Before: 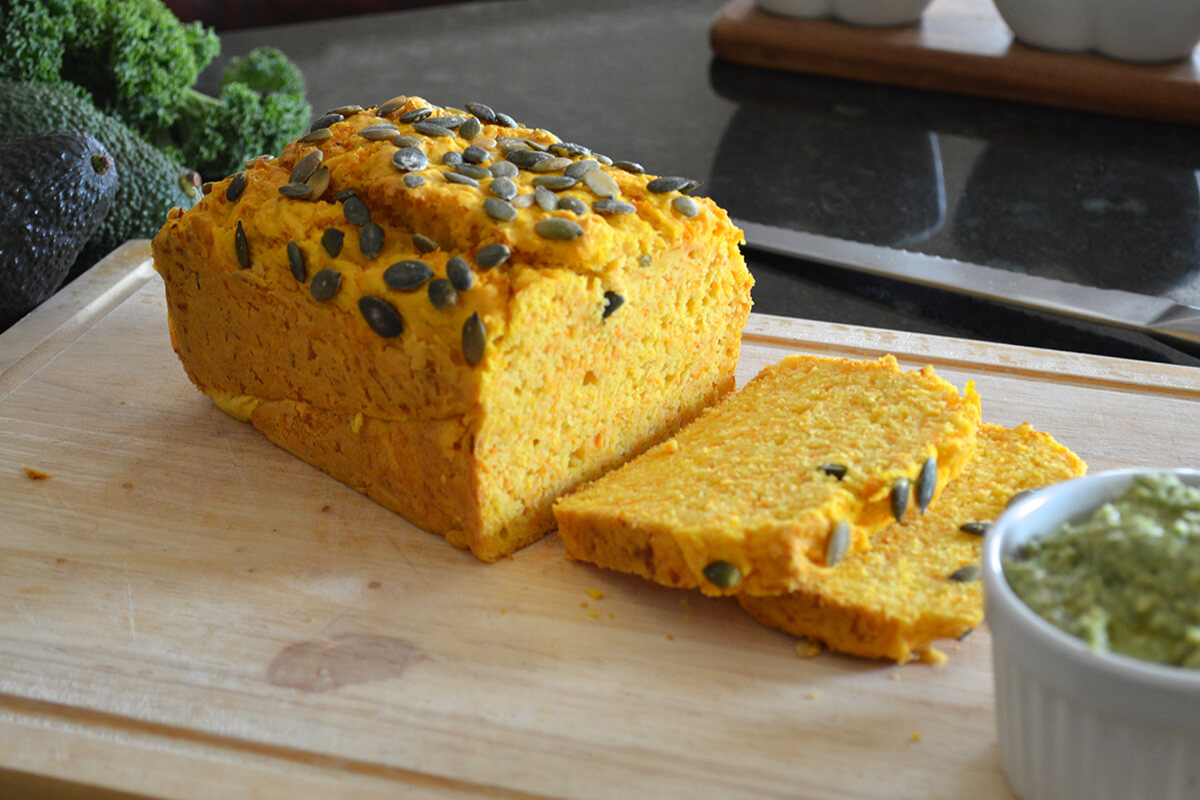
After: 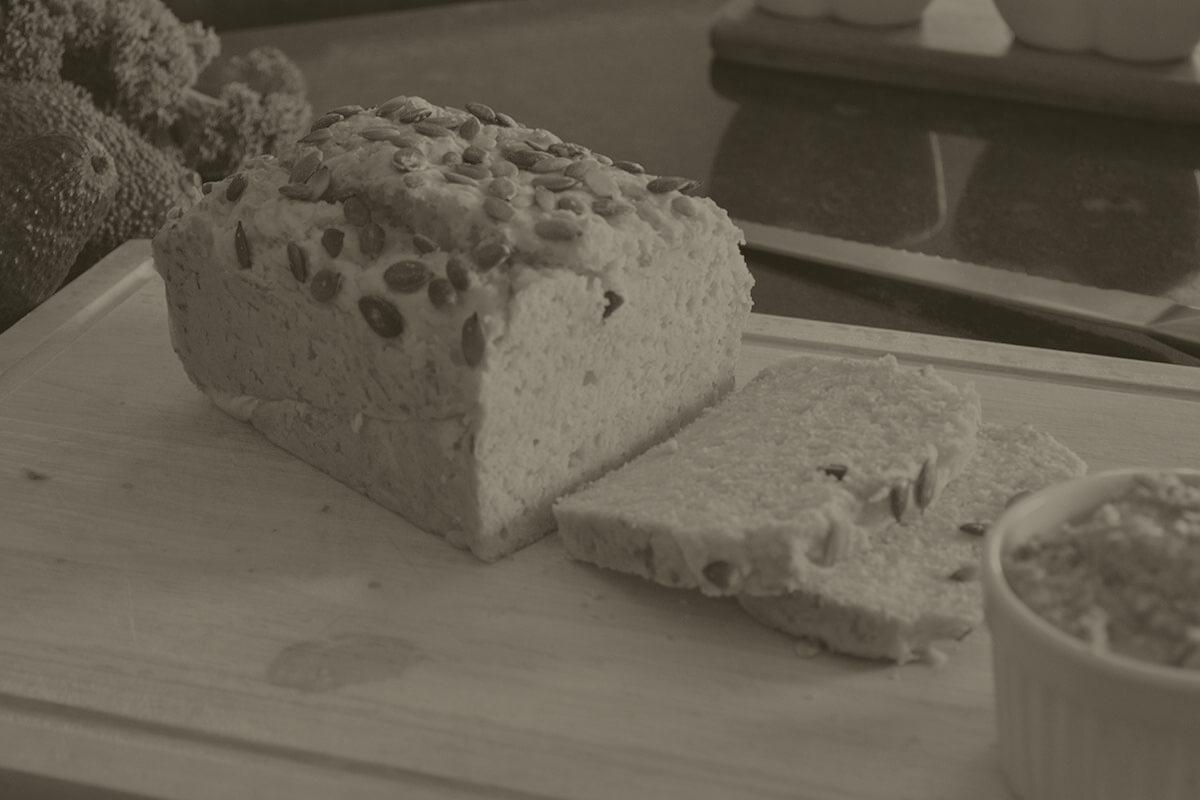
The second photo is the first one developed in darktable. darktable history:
tone equalizer: on, module defaults
white balance: red 0.984, blue 1.059
color balance rgb: perceptual saturation grading › global saturation -27.94%, hue shift -2.27°, contrast -21.26%
colorize: hue 41.44°, saturation 22%, source mix 60%, lightness 10.61%
